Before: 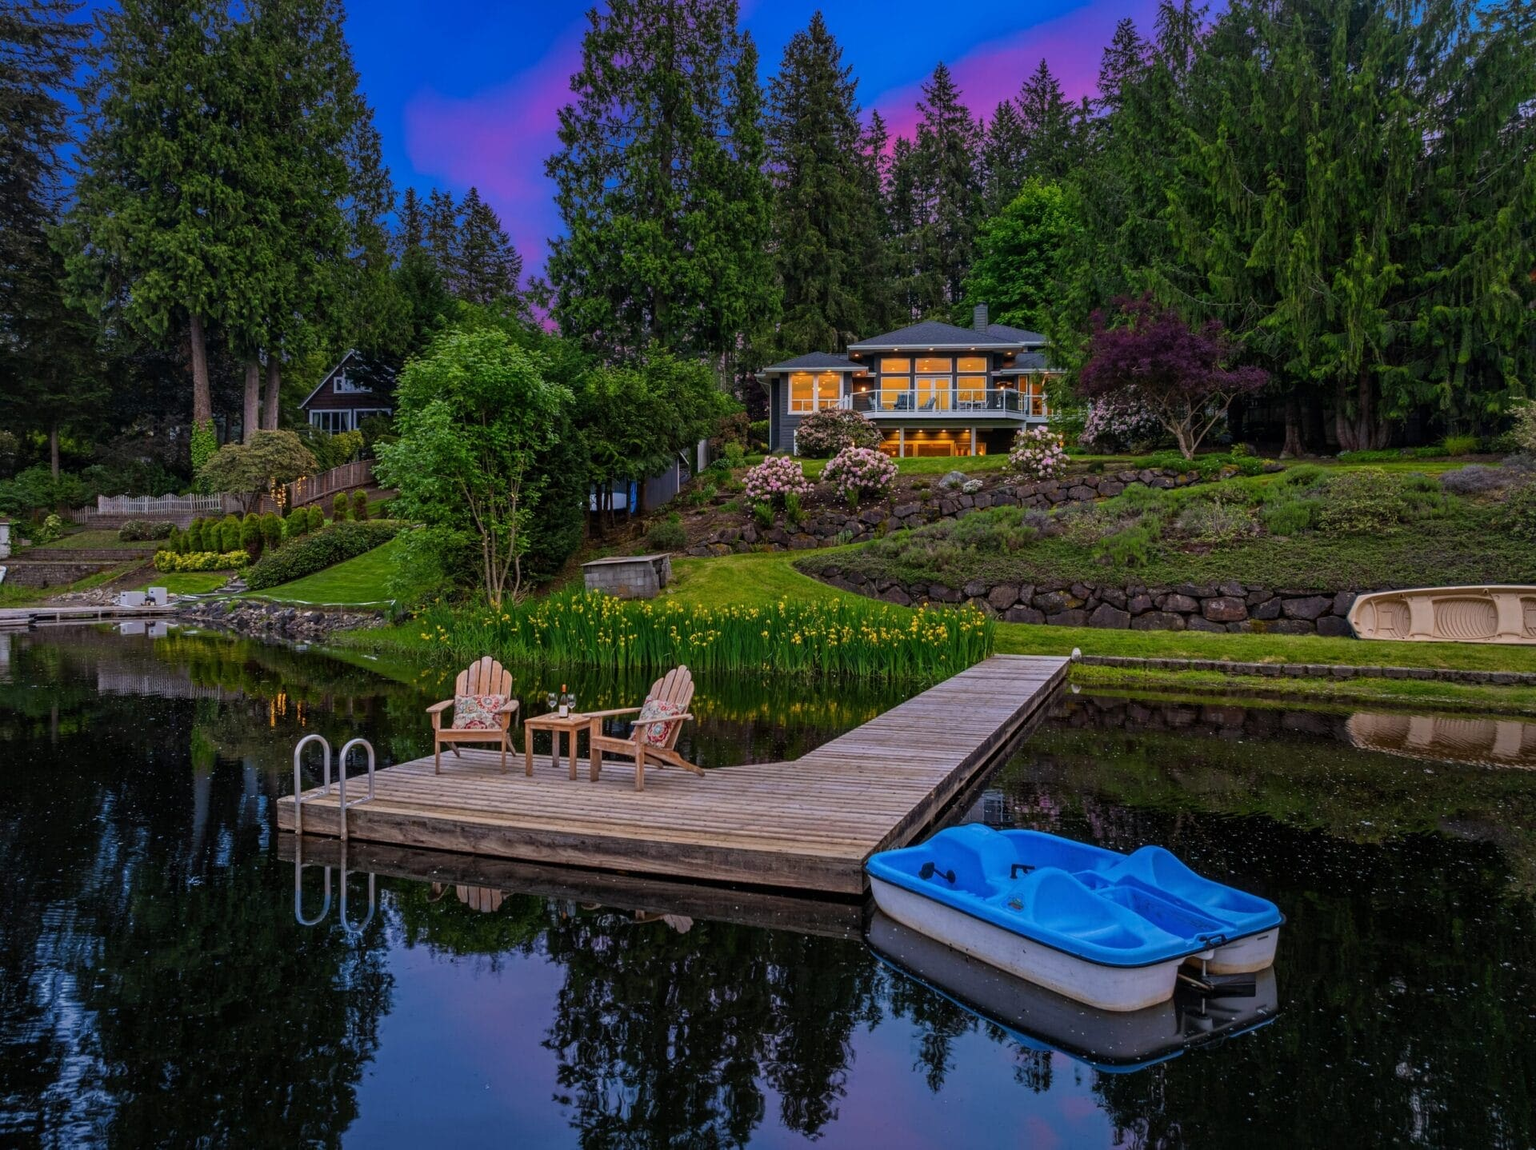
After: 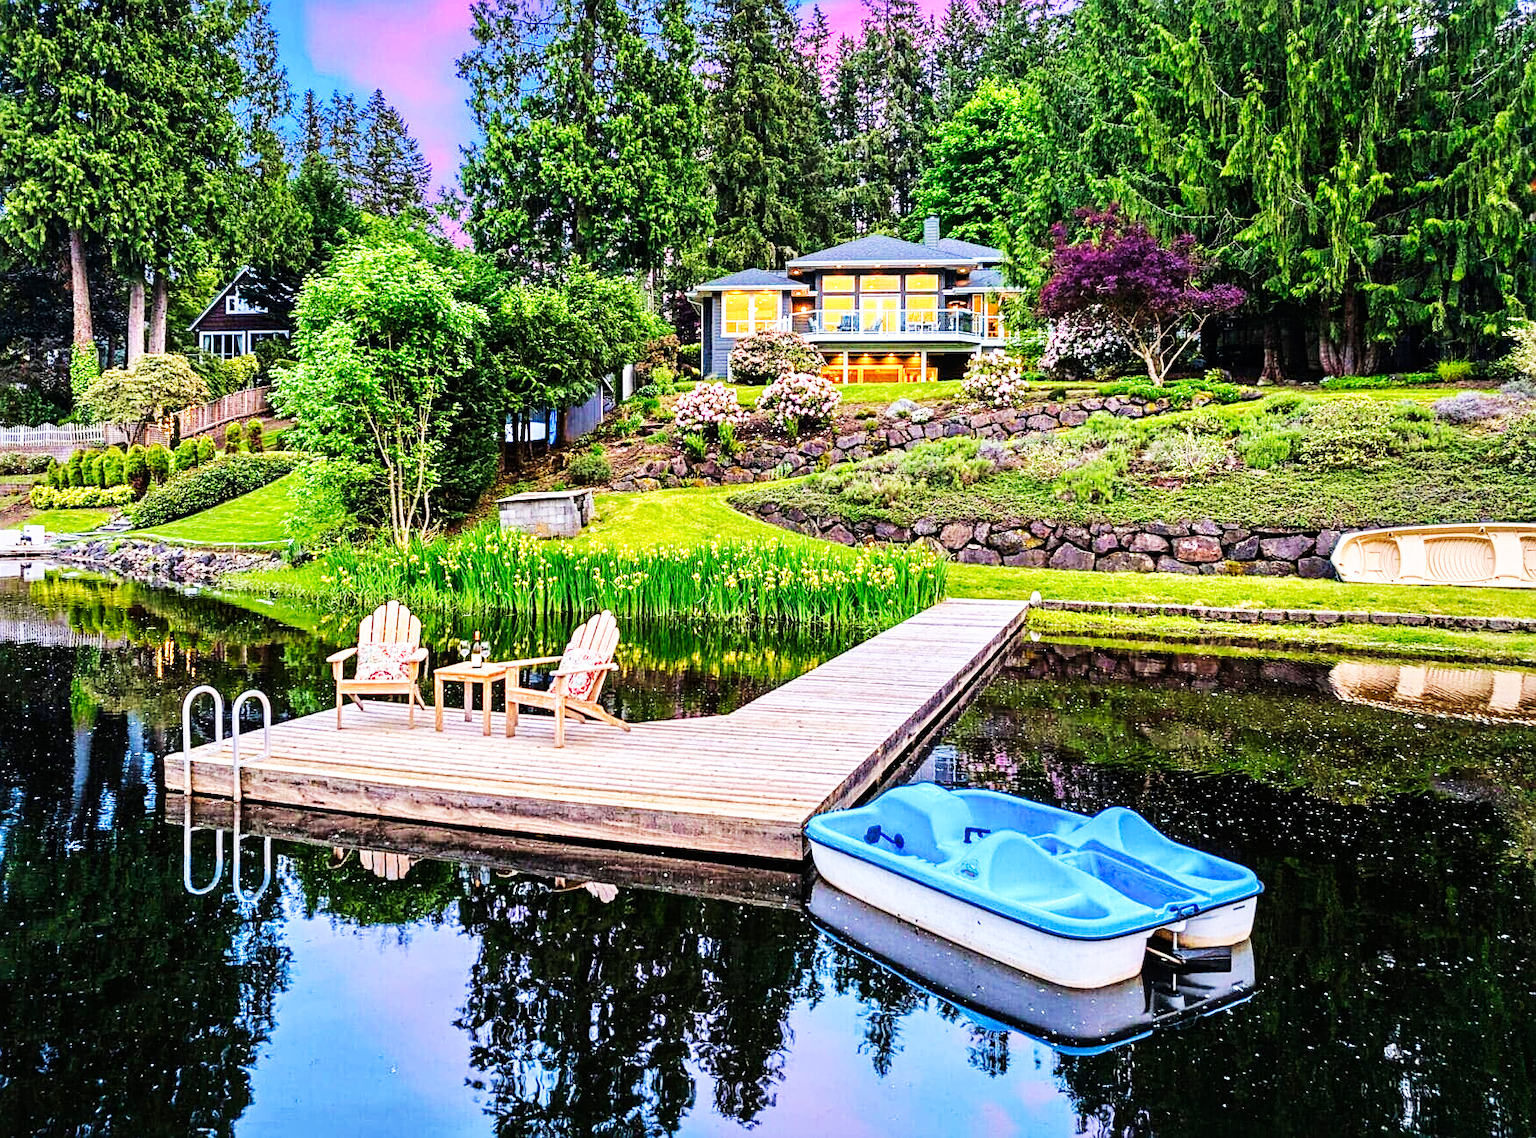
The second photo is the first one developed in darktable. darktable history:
crop and rotate: left 8.262%, top 9.226%
exposure: exposure 0.921 EV, compensate highlight preservation false
tone equalizer: -8 EV 0.001 EV, -7 EV -0.004 EV, -6 EV 0.009 EV, -5 EV 0.032 EV, -4 EV 0.276 EV, -3 EV 0.644 EV, -2 EV 0.584 EV, -1 EV 0.187 EV, +0 EV 0.024 EV
sharpen: on, module defaults
base curve: curves: ch0 [(0, 0) (0.007, 0.004) (0.027, 0.03) (0.046, 0.07) (0.207, 0.54) (0.442, 0.872) (0.673, 0.972) (1, 1)], preserve colors none
white balance: red 0.978, blue 0.999
velvia: on, module defaults
